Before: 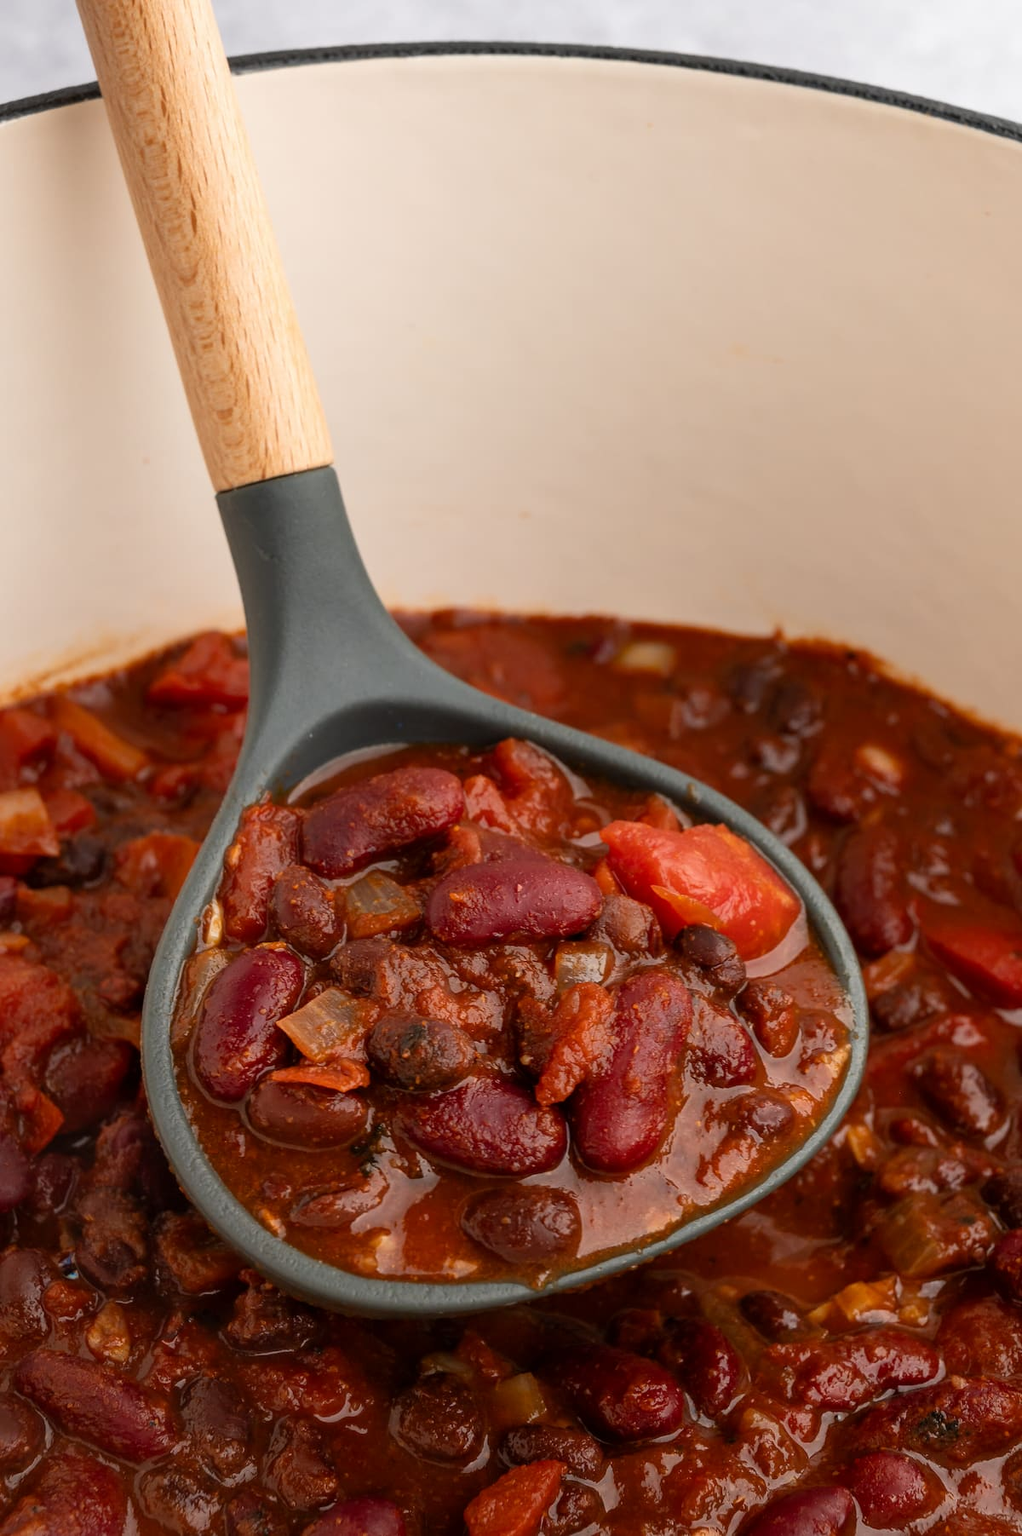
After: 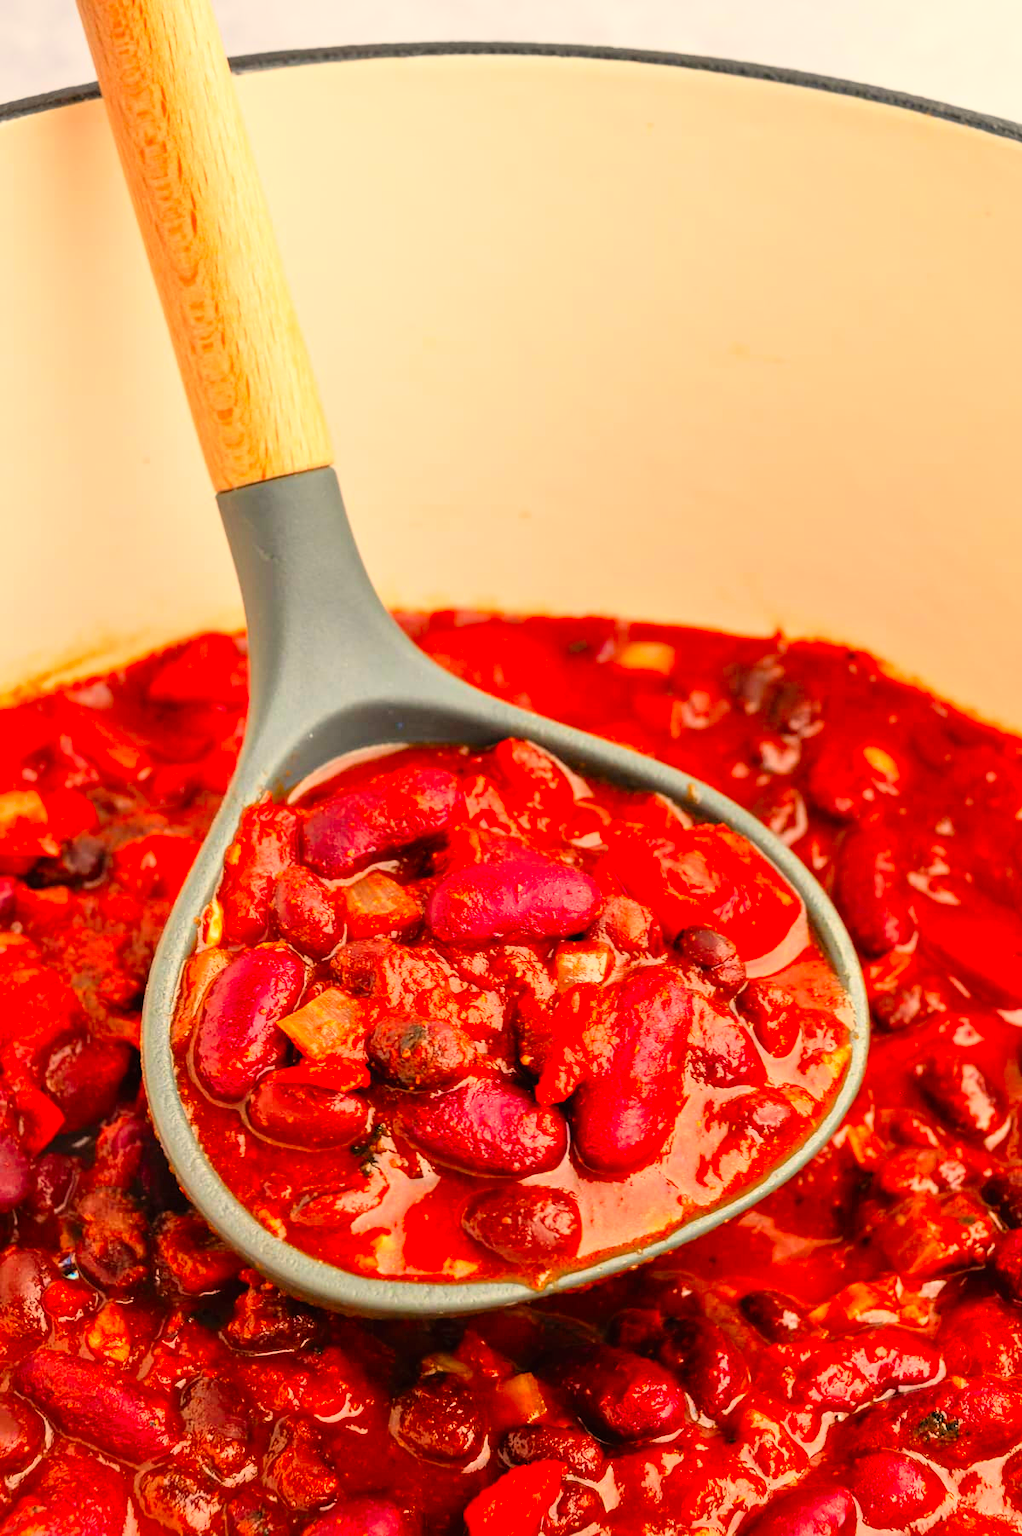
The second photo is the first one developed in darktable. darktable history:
tone equalizer: -7 EV 0.15 EV, -6 EV 0.6 EV, -5 EV 1.15 EV, -4 EV 1.33 EV, -3 EV 1.15 EV, -2 EV 0.6 EV, -1 EV 0.15 EV, mask exposure compensation -0.5 EV
white balance: red 1.045, blue 0.932
contrast brightness saturation: contrast 0.2, brightness 0.2, saturation 0.8
